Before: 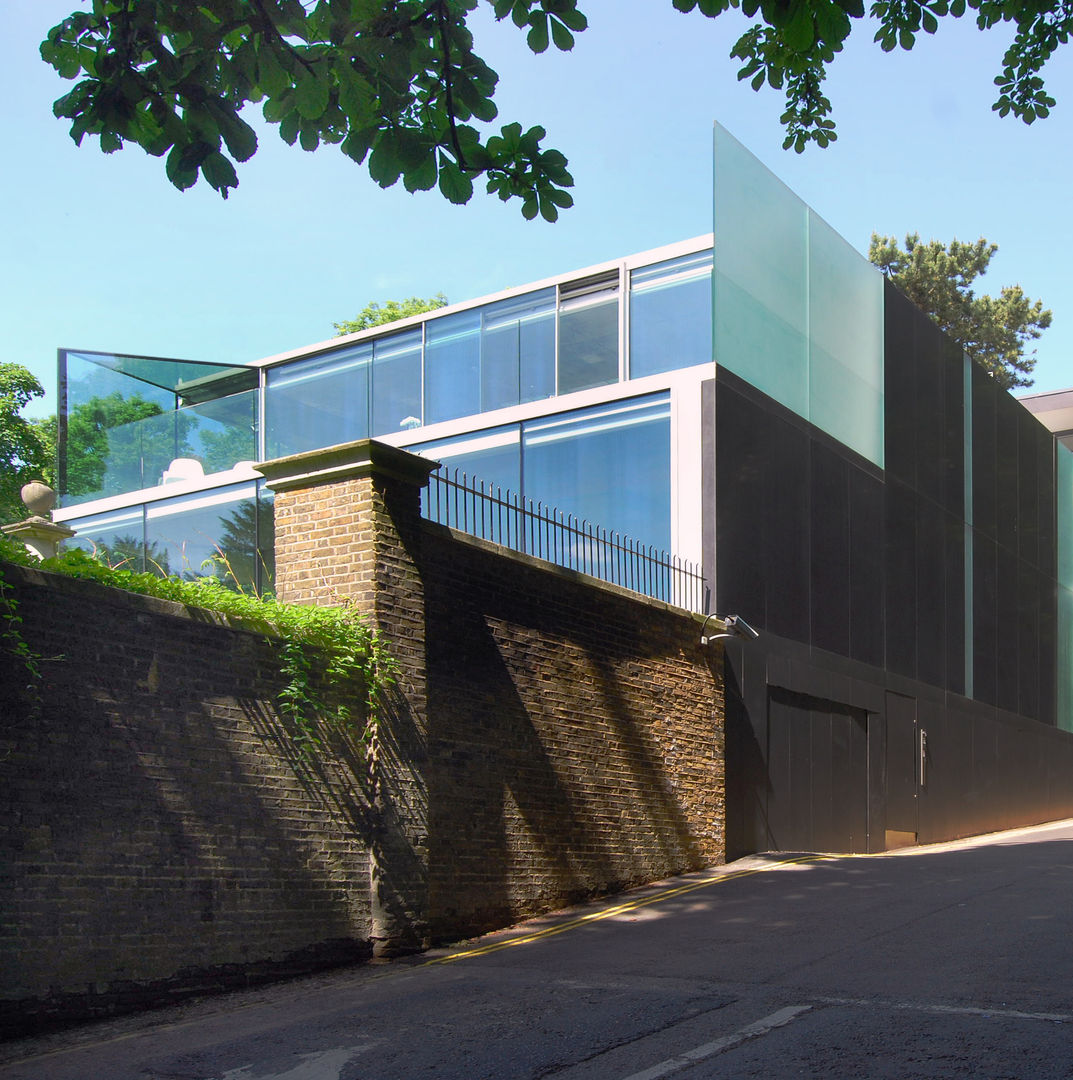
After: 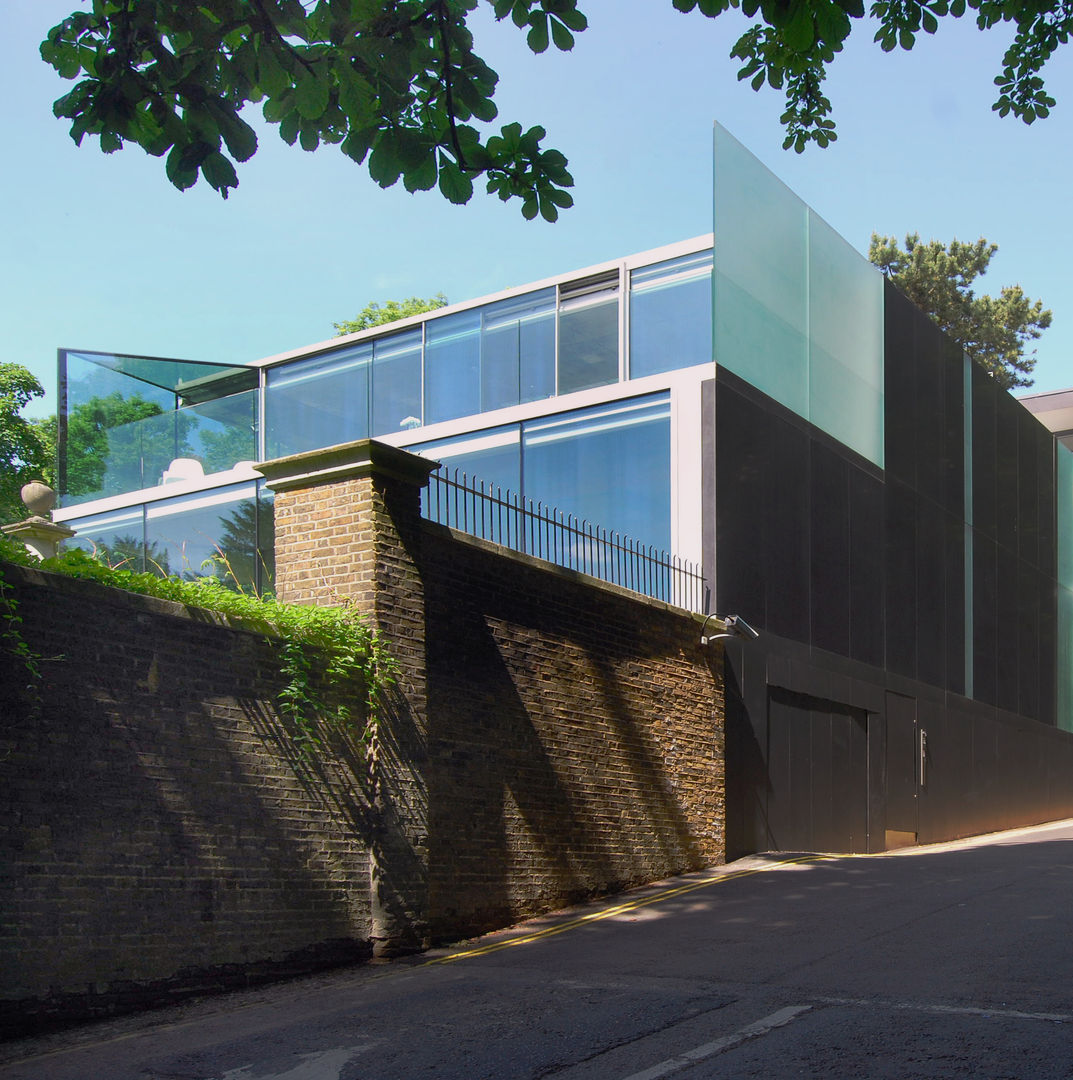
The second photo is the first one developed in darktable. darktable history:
exposure: exposure -0.206 EV, compensate exposure bias true, compensate highlight preservation false
